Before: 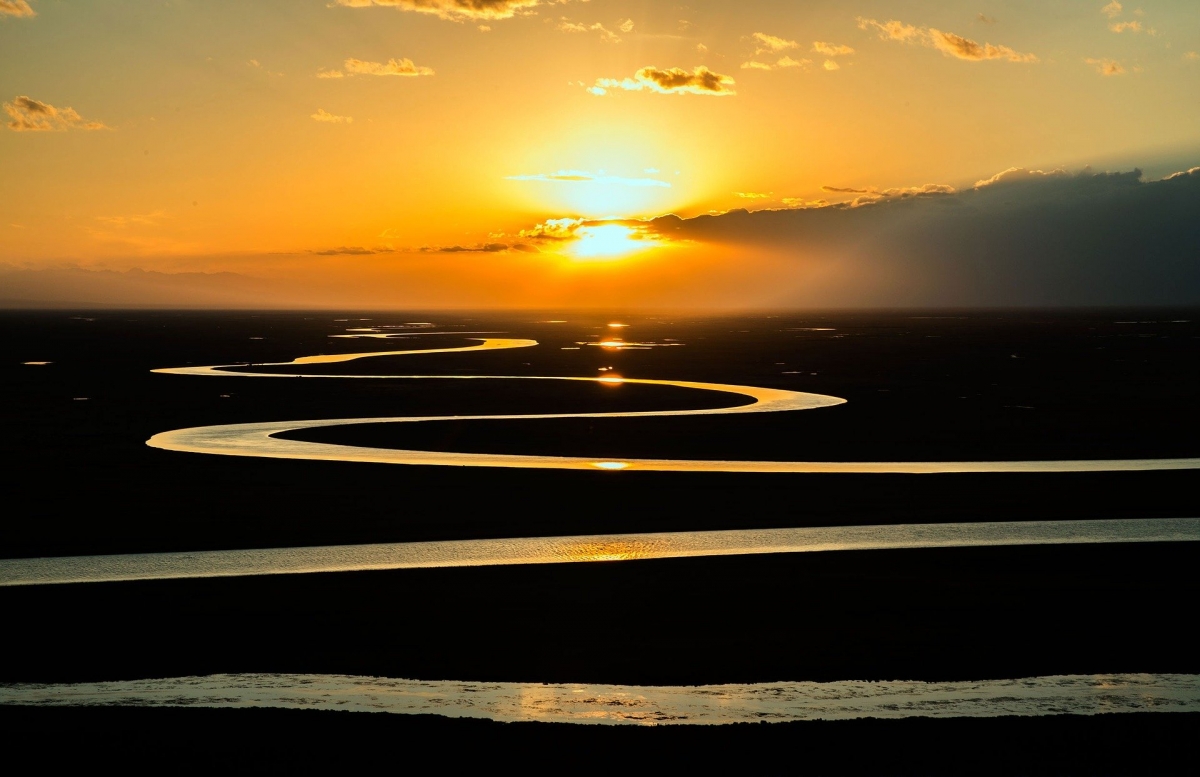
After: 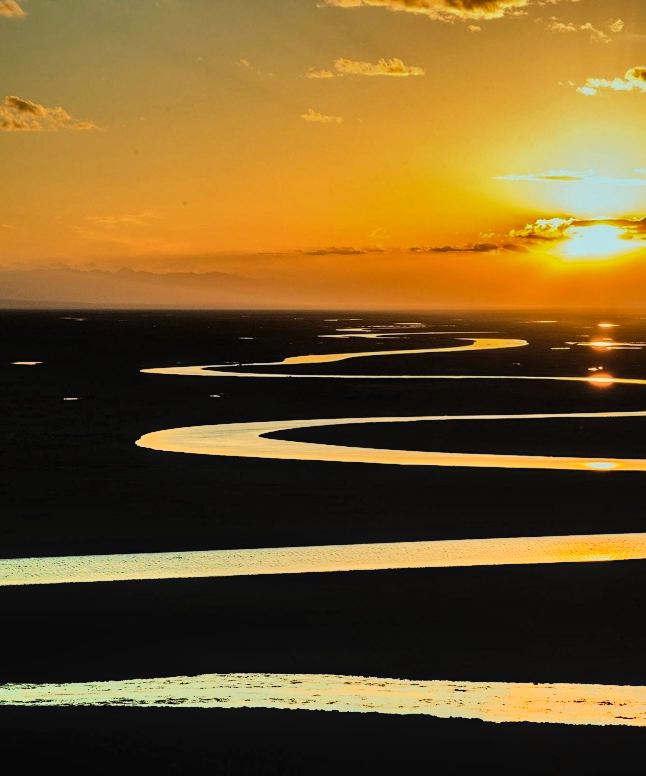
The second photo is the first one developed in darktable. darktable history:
shadows and highlights: shadows 74.76, highlights -60.82, soften with gaussian
sharpen: amount 0.211
local contrast: on, module defaults
filmic rgb: black relative exposure -14.21 EV, white relative exposure 3.36 EV, hardness 7.88, contrast 0.998
haze removal: compatibility mode true, adaptive false
crop: left 0.85%, right 45.31%, bottom 0.083%
